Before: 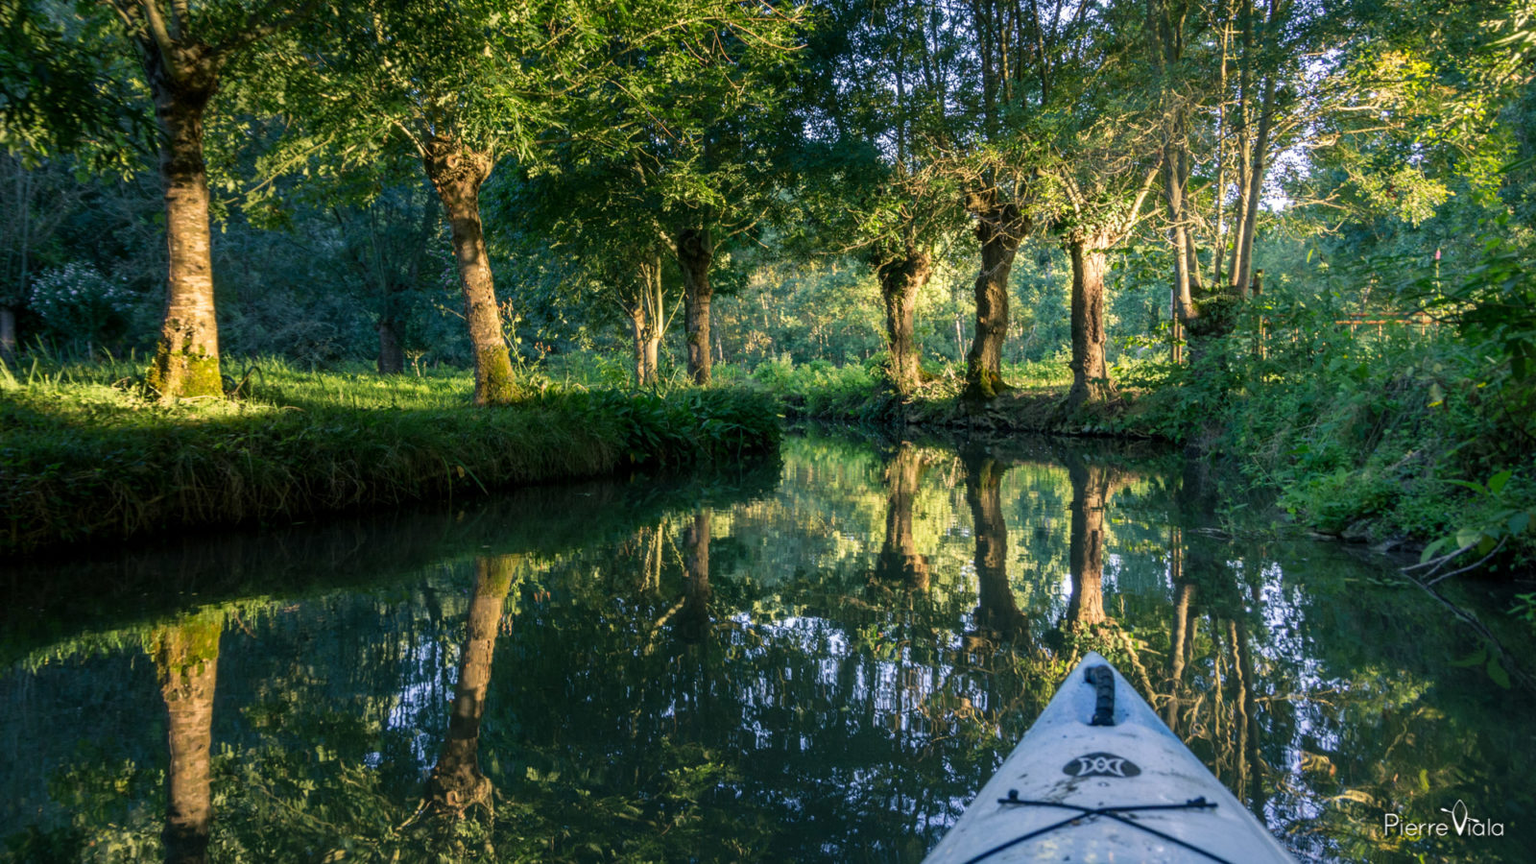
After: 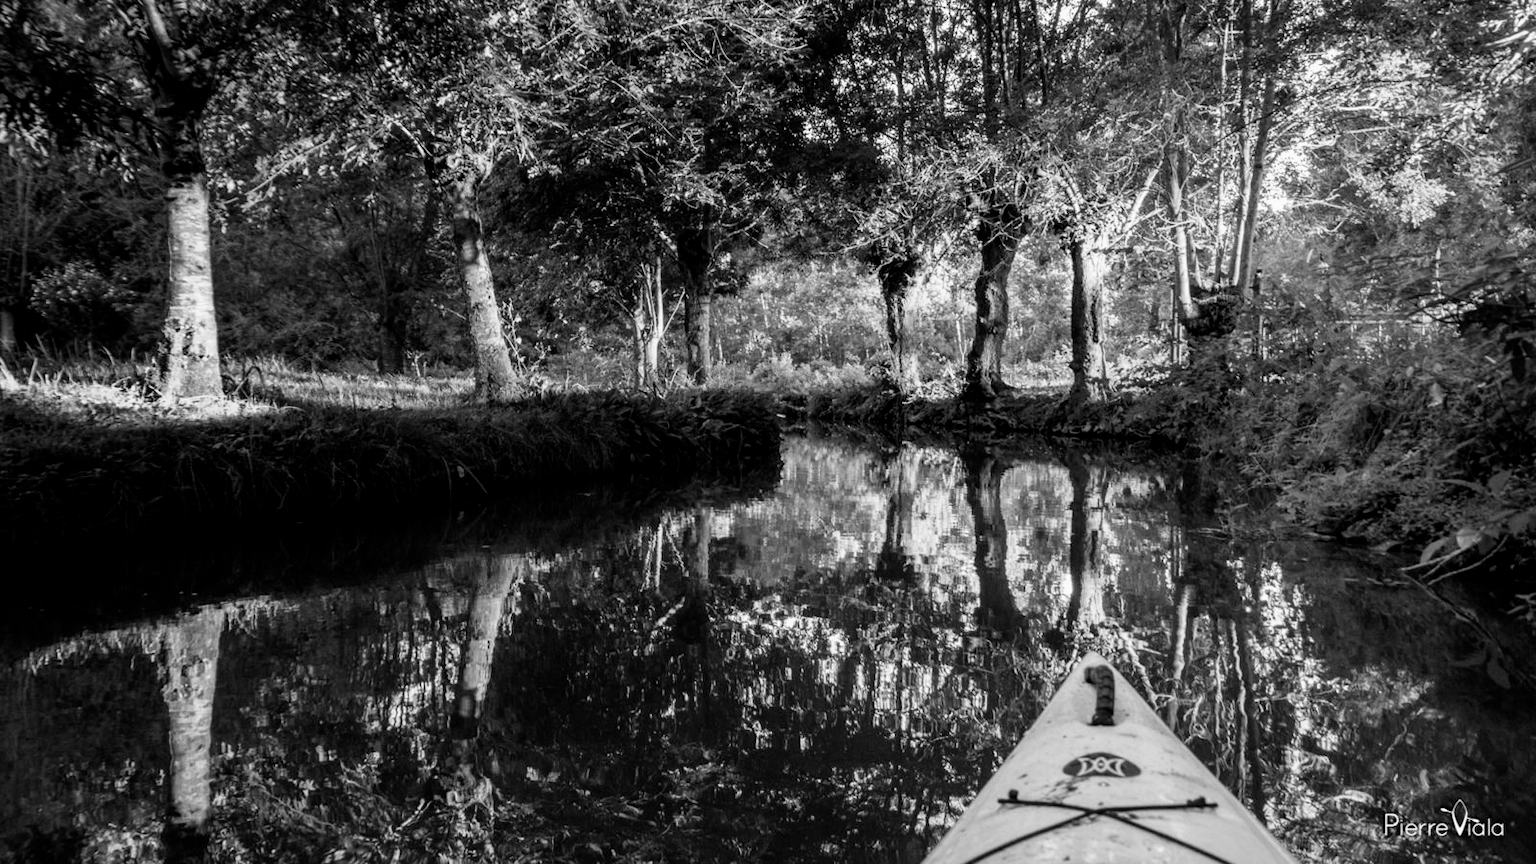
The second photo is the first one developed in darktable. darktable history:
filmic rgb: middle gray luminance 12.74%, black relative exposure -10.13 EV, white relative exposure 3.47 EV, threshold 6 EV, target black luminance 0%, hardness 5.74, latitude 44.69%, contrast 1.221, highlights saturation mix 5%, shadows ↔ highlights balance 26.78%, add noise in highlights 0, preserve chrominance no, color science v3 (2019), use custom middle-gray values true, iterations of high-quality reconstruction 0, contrast in highlights soft, enable highlight reconstruction true
color calibration: output gray [0.267, 0.423, 0.261, 0], illuminant same as pipeline (D50), adaptation none (bypass)
